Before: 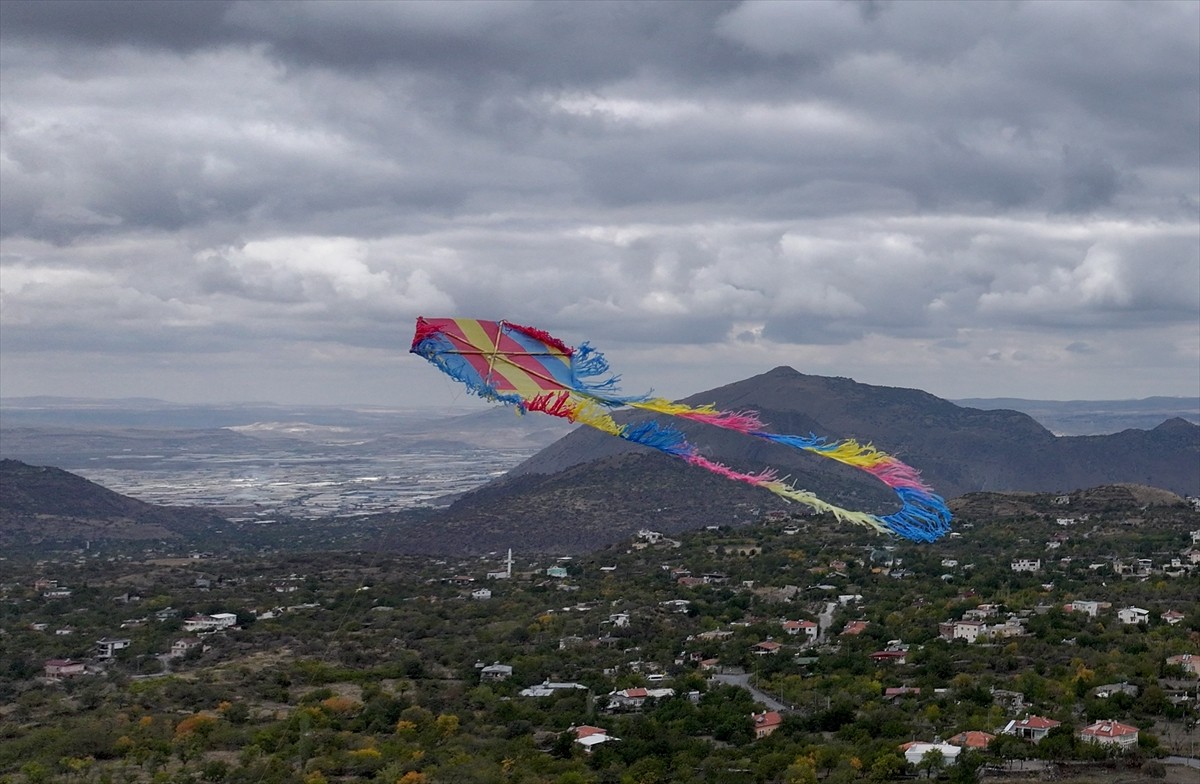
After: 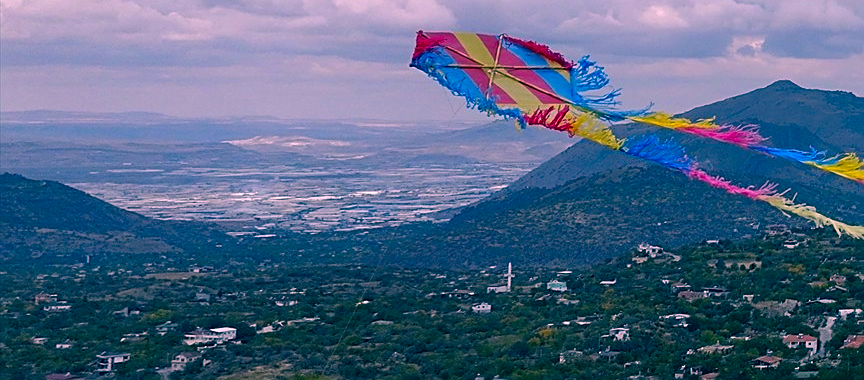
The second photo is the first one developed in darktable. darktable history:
exposure: exposure 0.014 EV, compensate highlight preservation false
crop: top 36.498%, right 27.964%, bottom 14.995%
sharpen: on, module defaults
color correction: highlights a* 17.03, highlights b* 0.205, shadows a* -15.38, shadows b* -14.56, saturation 1.5
